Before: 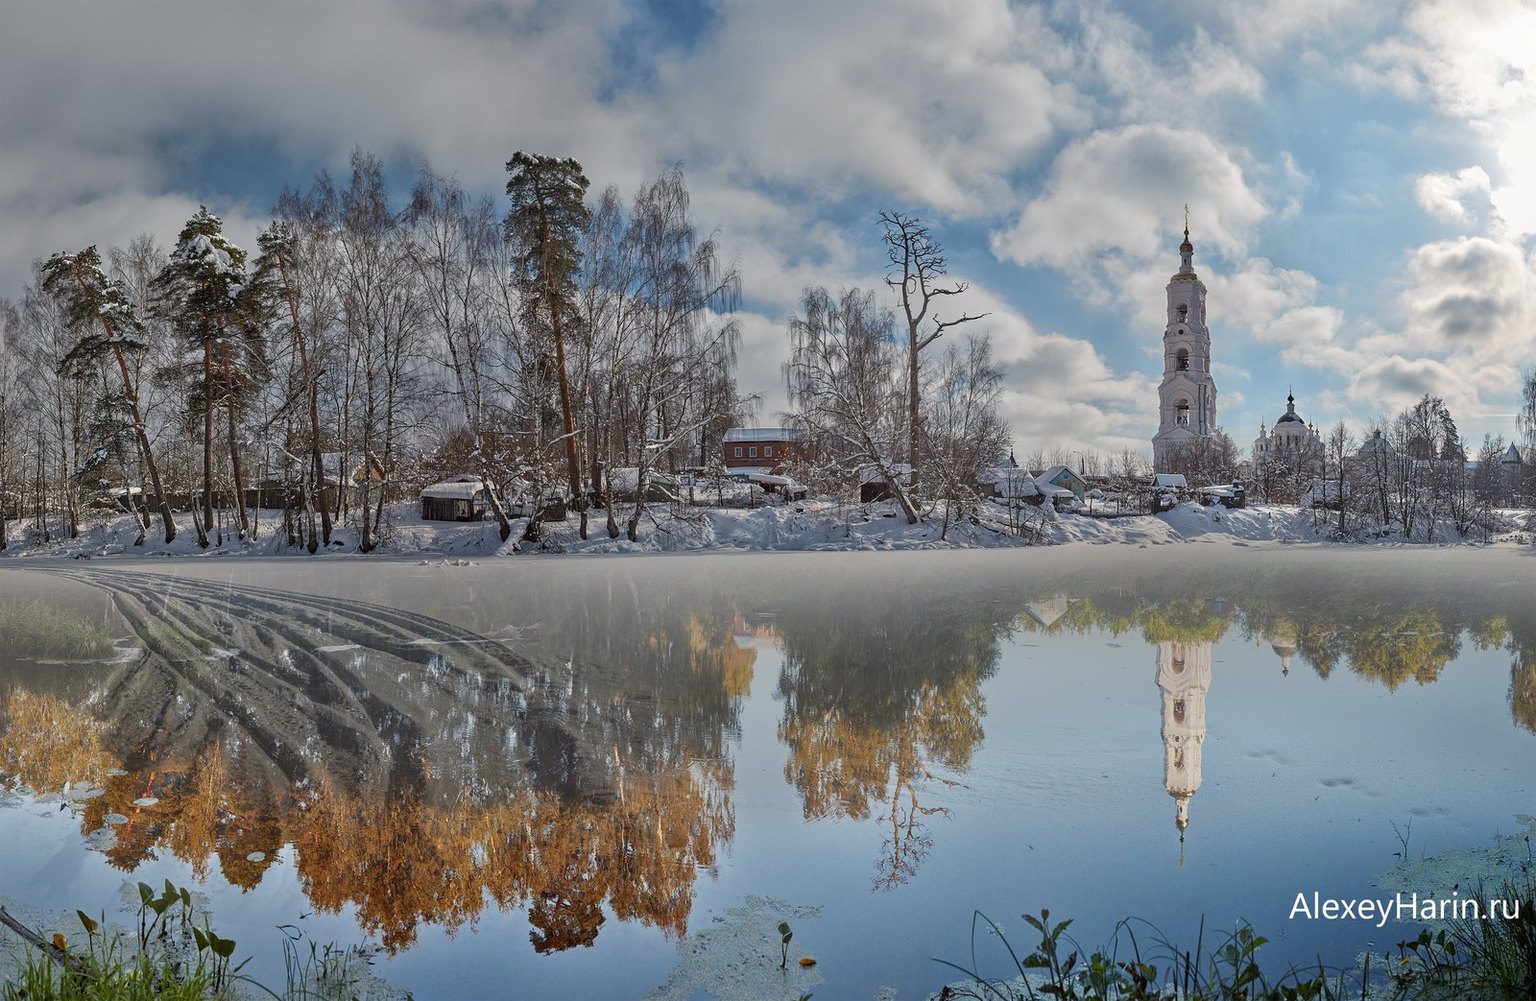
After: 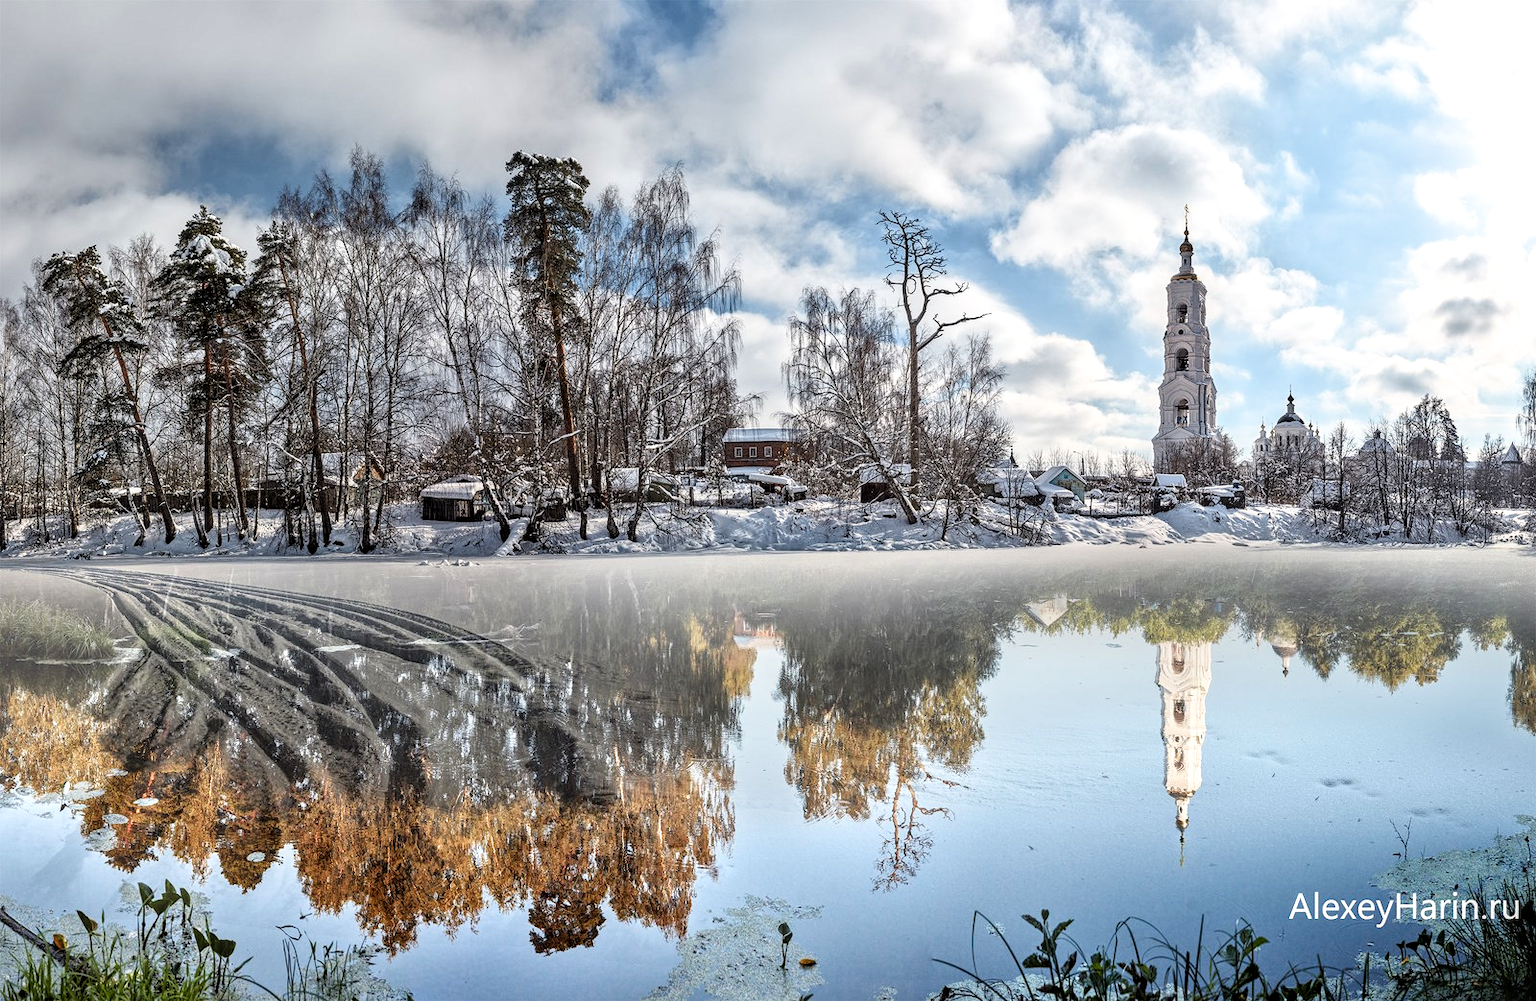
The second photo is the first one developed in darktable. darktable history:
filmic rgb: black relative exposure -6.46 EV, white relative exposure 2.43 EV, target white luminance 99.951%, hardness 5.29, latitude 0.386%, contrast 1.424, highlights saturation mix 1.74%
local contrast: on, module defaults
exposure: exposure 0.605 EV, compensate highlight preservation false
